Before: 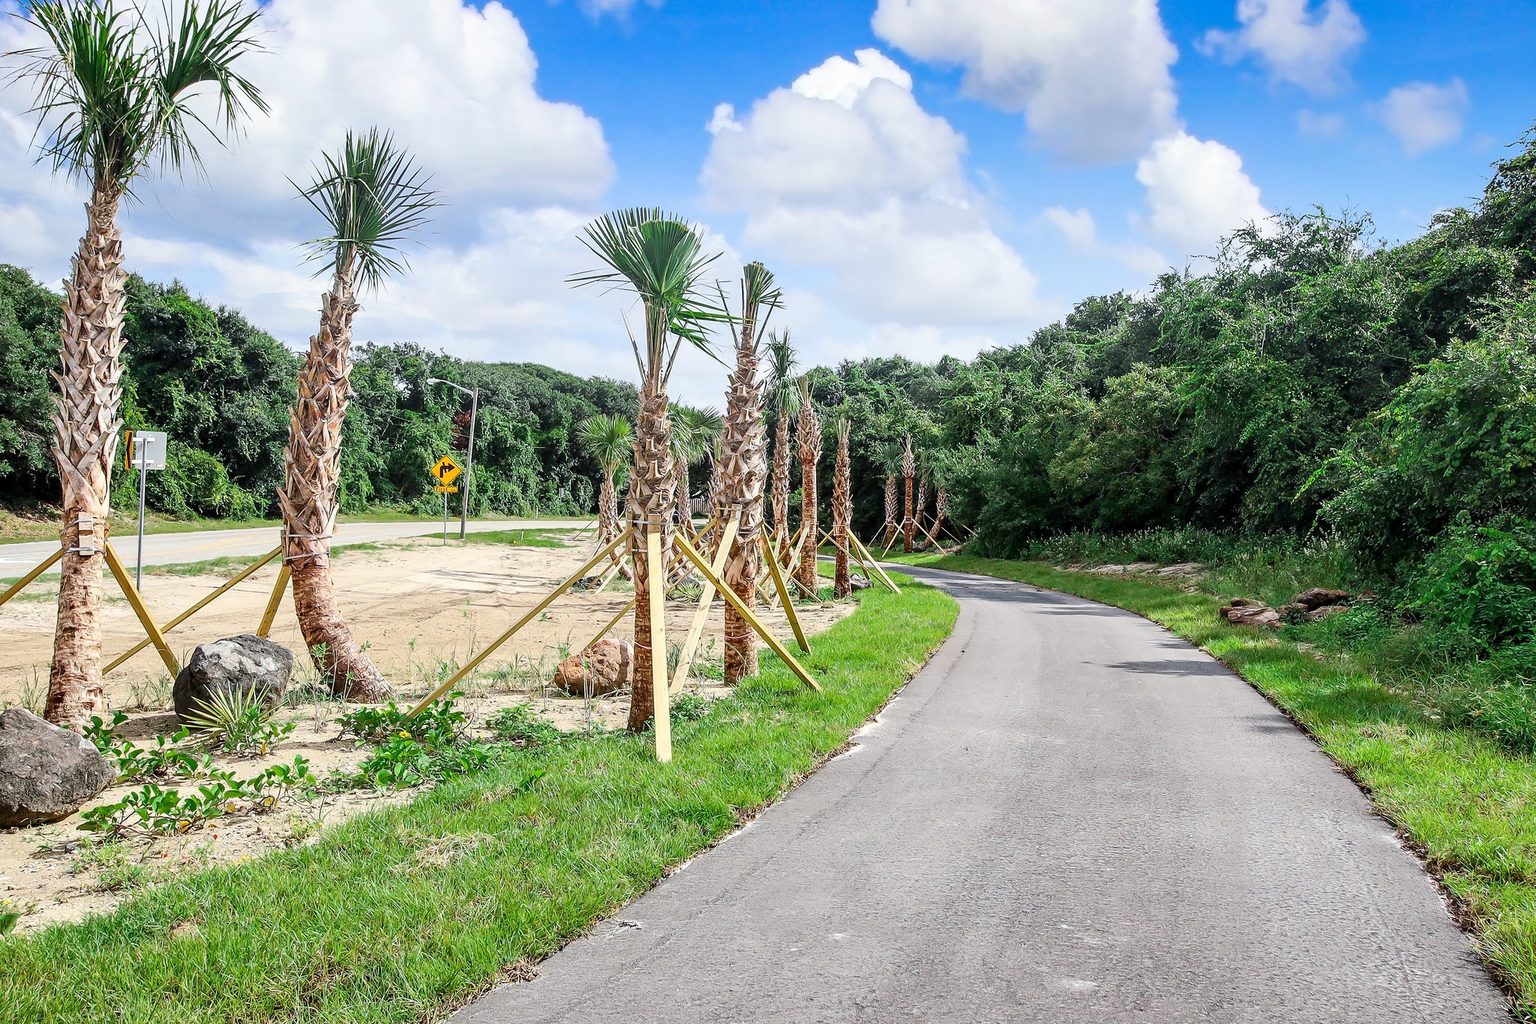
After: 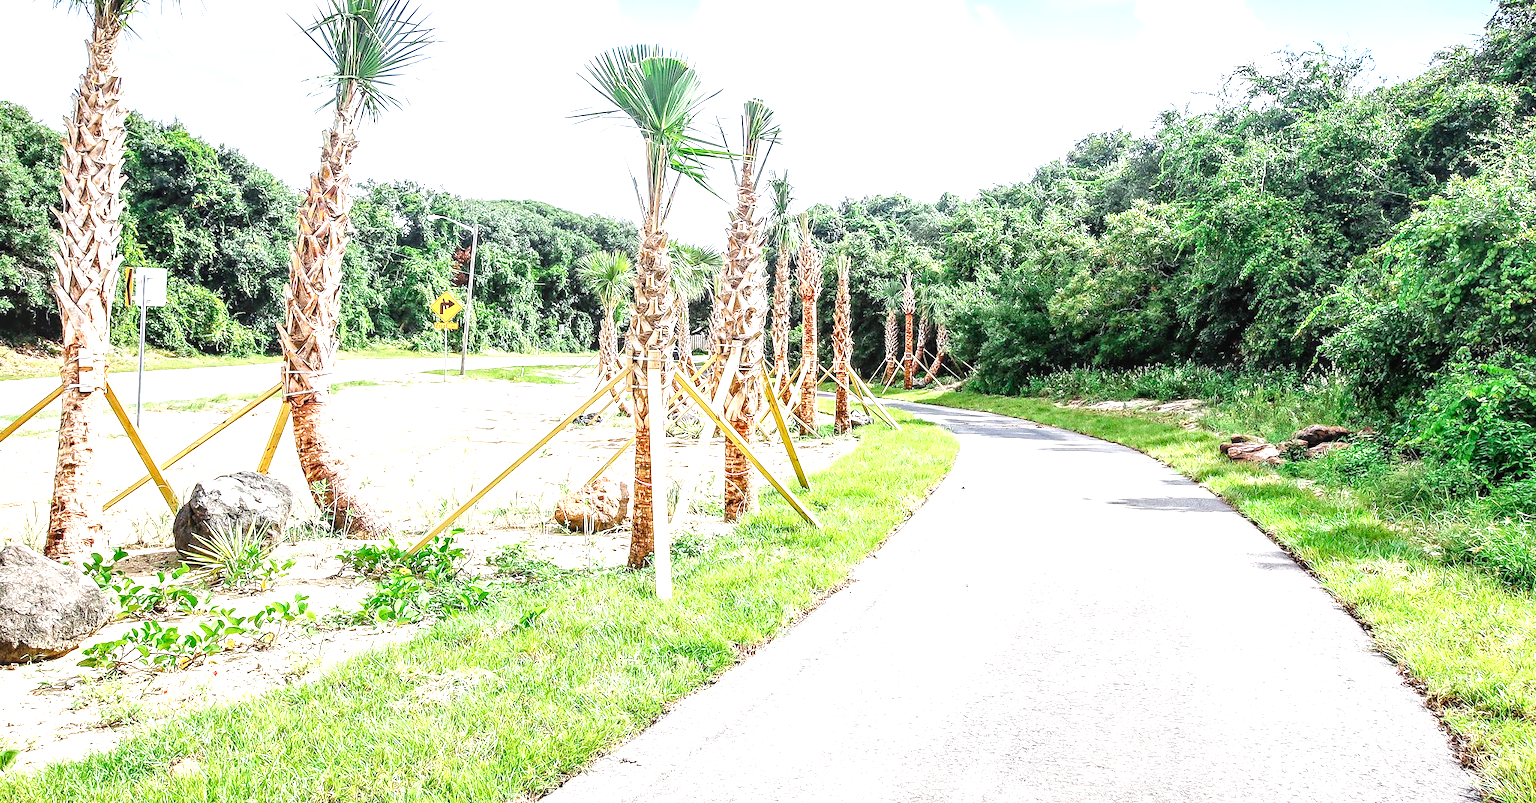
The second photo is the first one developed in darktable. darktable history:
exposure: black level correction 0, exposure 1.44 EV, compensate highlight preservation false
crop and rotate: top 15.983%, bottom 5.535%
local contrast: on, module defaults
tone curve: curves: ch0 [(0, 0) (0.004, 0.001) (0.133, 0.112) (0.325, 0.362) (0.832, 0.893) (1, 1)], preserve colors none
